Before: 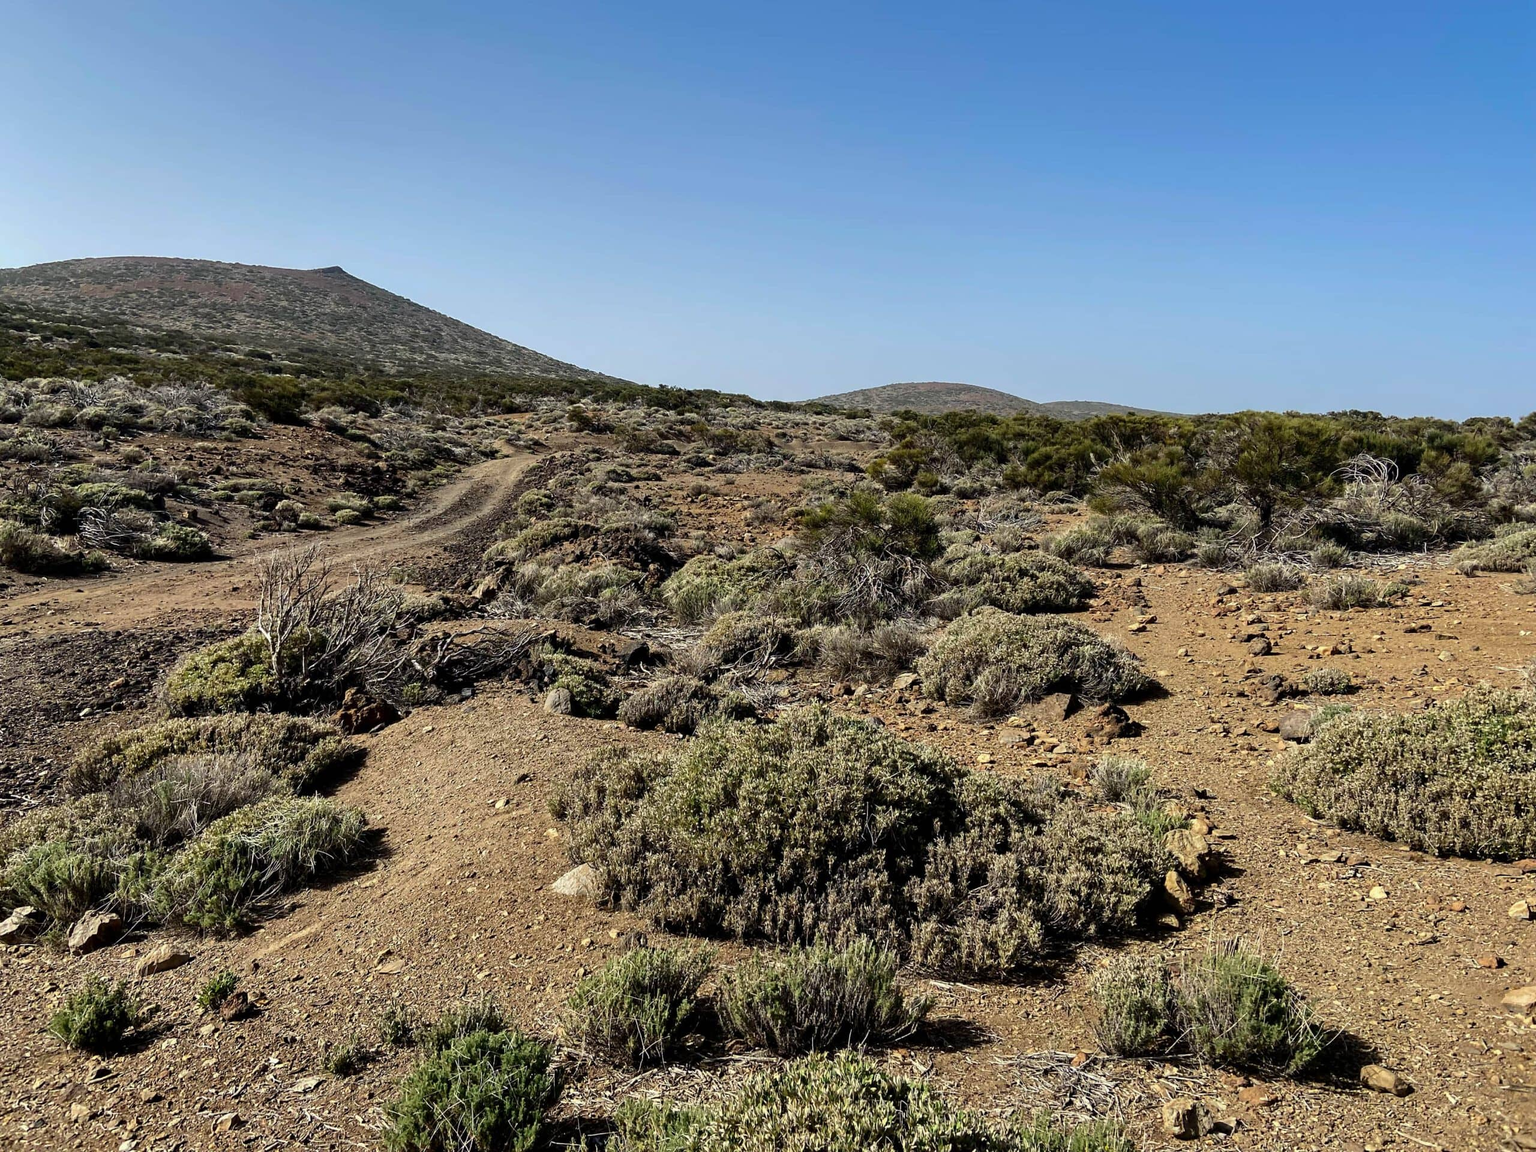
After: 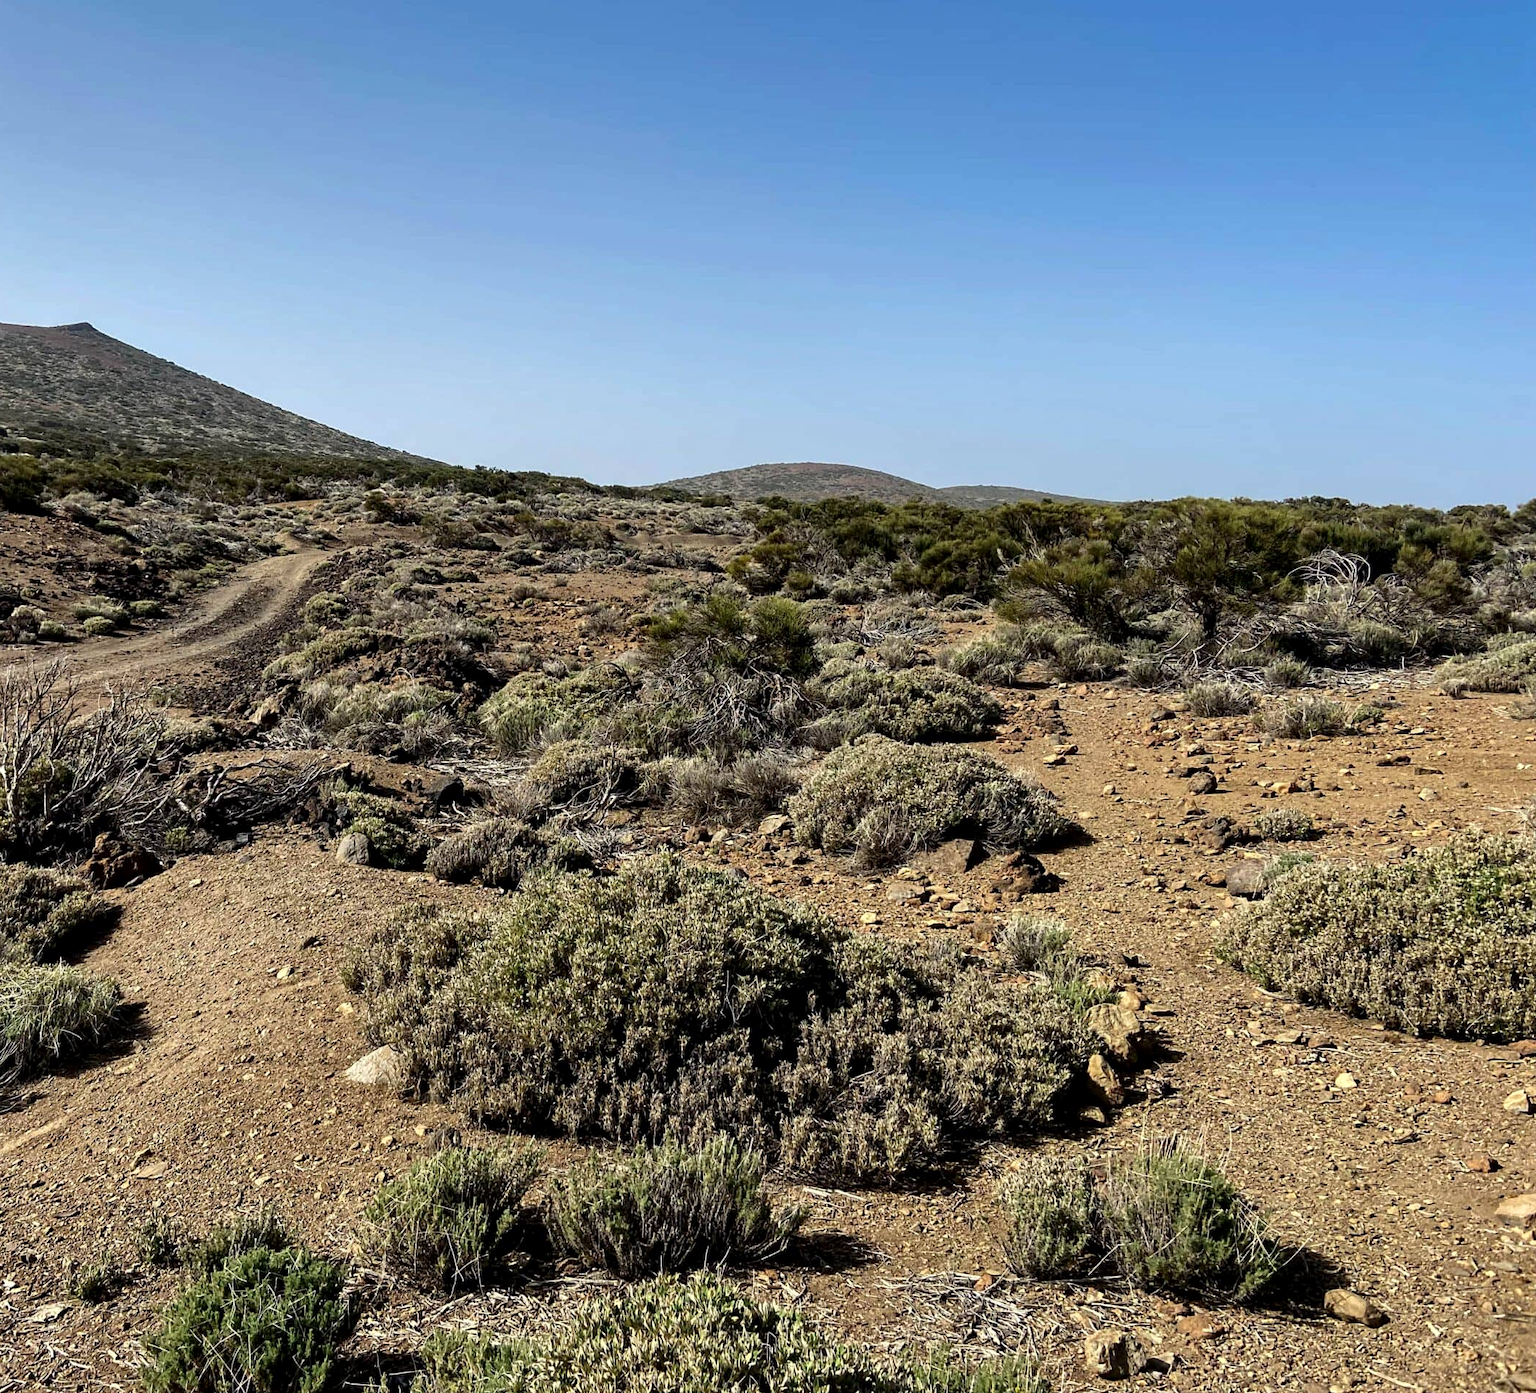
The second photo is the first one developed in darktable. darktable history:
crop: left 17.363%, bottom 0.018%
exposure: compensate exposure bias true, compensate highlight preservation false
shadows and highlights: shadows 0.347, highlights 40.84
local contrast: mode bilateral grid, contrast 19, coarseness 50, detail 129%, midtone range 0.2
